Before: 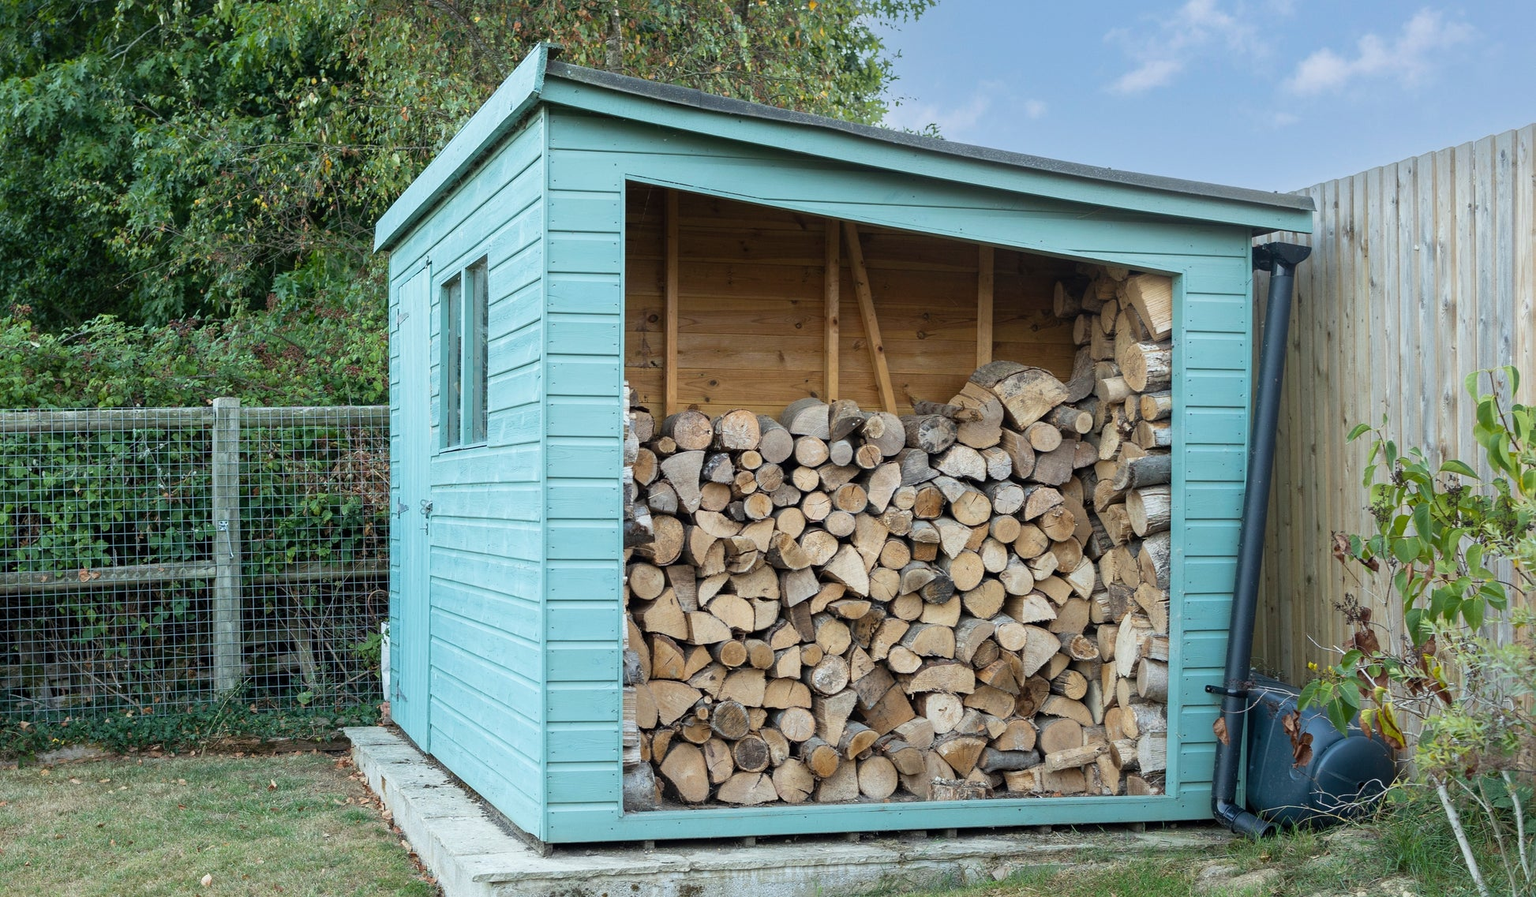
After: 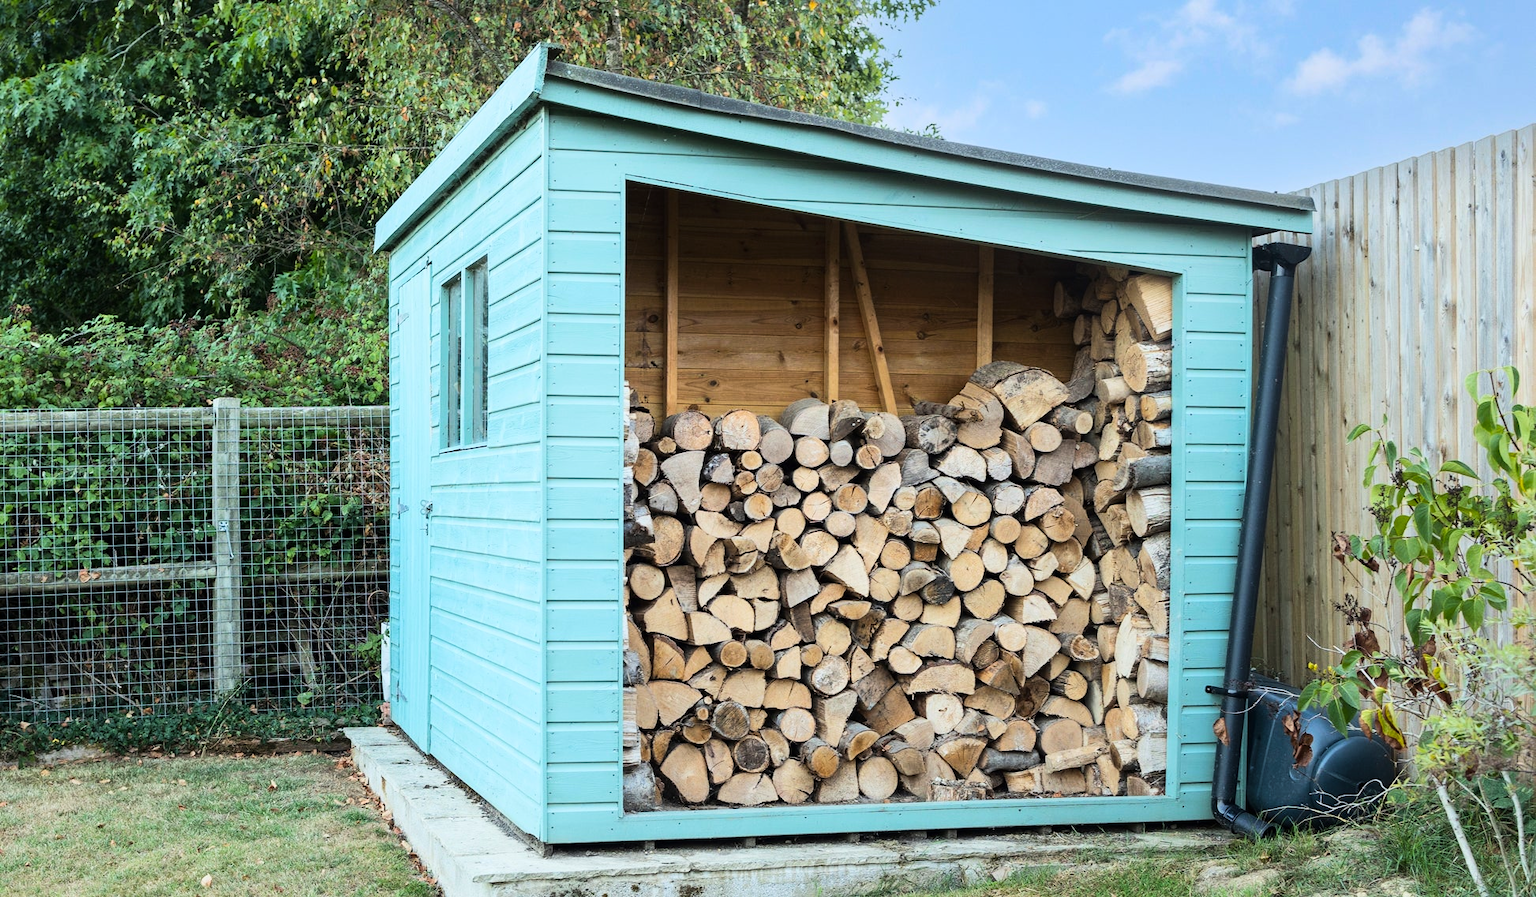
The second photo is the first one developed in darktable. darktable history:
tone curve: curves: ch0 [(0, 0.003) (0.044, 0.032) (0.12, 0.089) (0.197, 0.168) (0.281, 0.273) (0.468, 0.548) (0.588, 0.71) (0.701, 0.815) (0.86, 0.922) (1, 0.982)]; ch1 [(0, 0) (0.247, 0.215) (0.433, 0.382) (0.466, 0.426) (0.493, 0.481) (0.501, 0.5) (0.517, 0.524) (0.557, 0.582) (0.598, 0.651) (0.671, 0.735) (0.796, 0.85) (1, 1)]; ch2 [(0, 0) (0.249, 0.216) (0.357, 0.317) (0.448, 0.432) (0.478, 0.492) (0.498, 0.499) (0.517, 0.53) (0.537, 0.57) (0.569, 0.623) (0.61, 0.663) (0.706, 0.75) (0.808, 0.809) (0.991, 0.968)], color space Lab, linked channels, preserve colors none
shadows and highlights: radius 336.17, shadows 28.1, soften with gaussian
